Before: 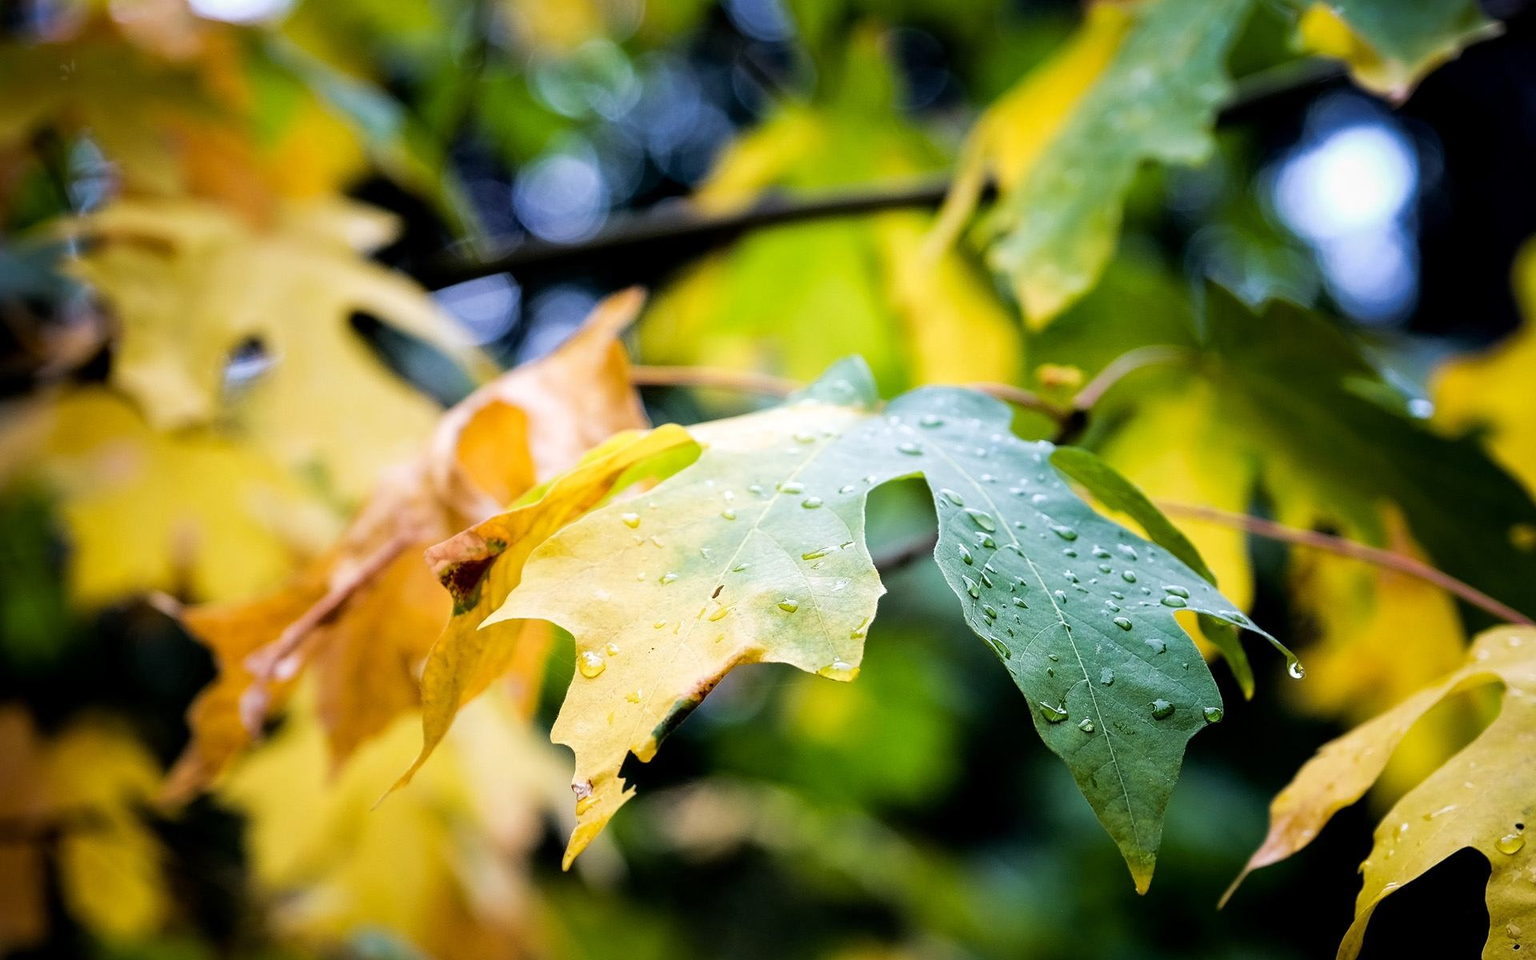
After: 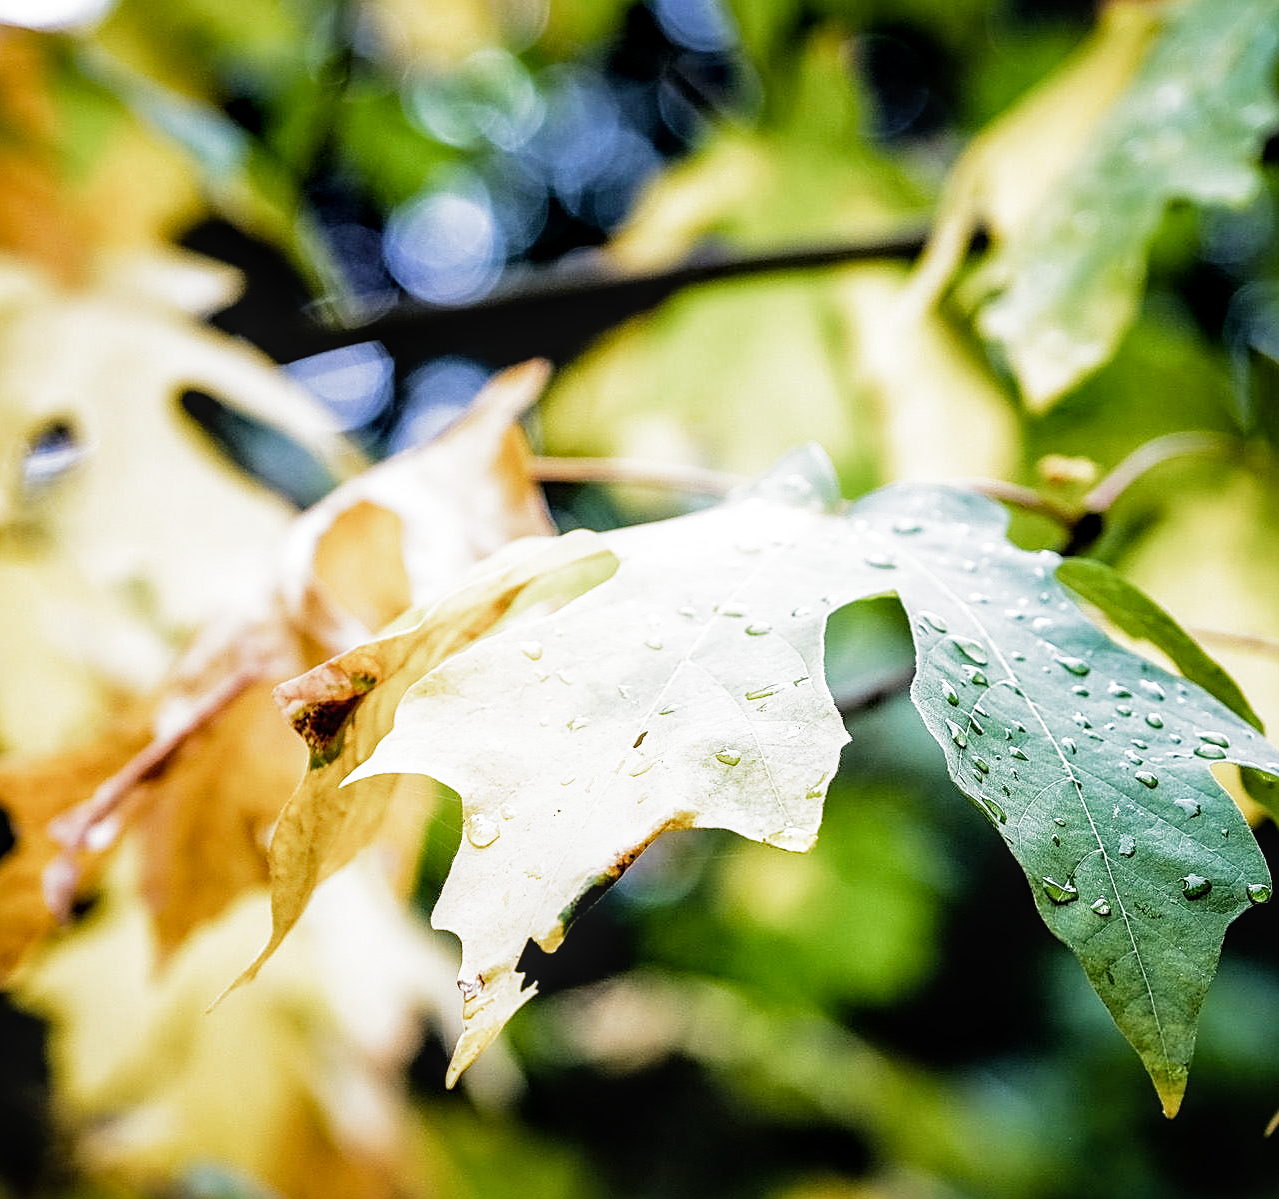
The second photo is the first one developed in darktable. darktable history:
local contrast: on, module defaults
sharpen: on, module defaults
filmic rgb: black relative exposure -11.33 EV, white relative exposure 3.26 EV, hardness 6.72, preserve chrominance no, color science v3 (2019), use custom middle-gray values true
tone equalizer: -8 EV -0.714 EV, -7 EV -0.699 EV, -6 EV -0.626 EV, -5 EV -0.373 EV, -3 EV 0.37 EV, -2 EV 0.6 EV, -1 EV 0.68 EV, +0 EV 0.763 EV
crop and rotate: left 13.406%, right 19.948%
